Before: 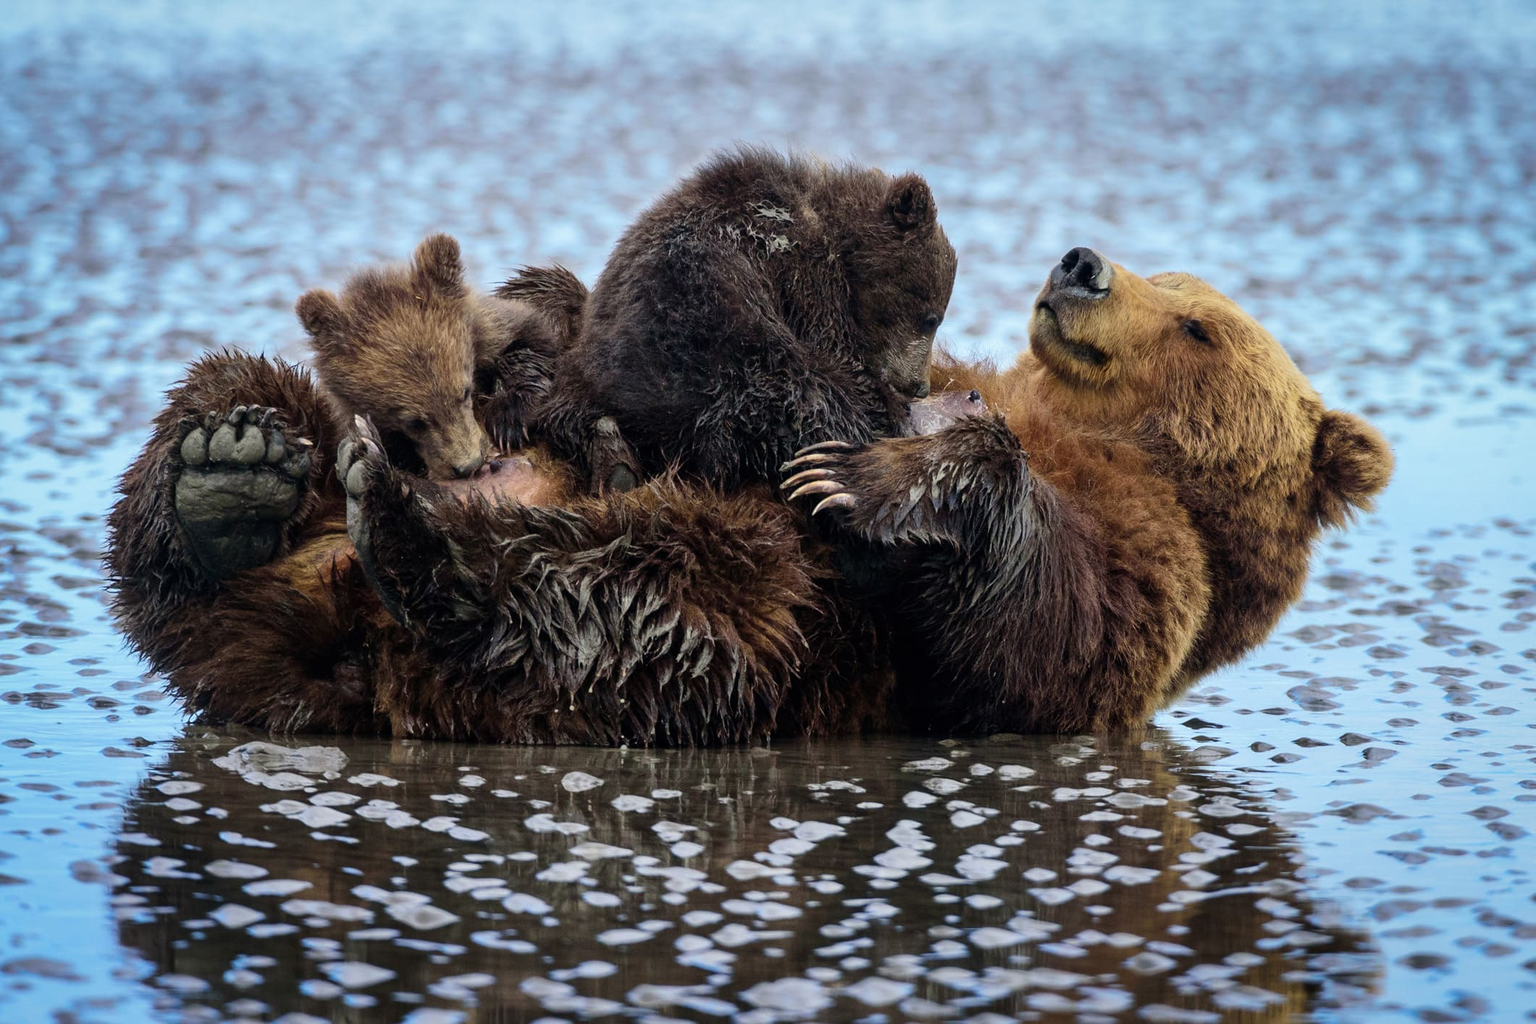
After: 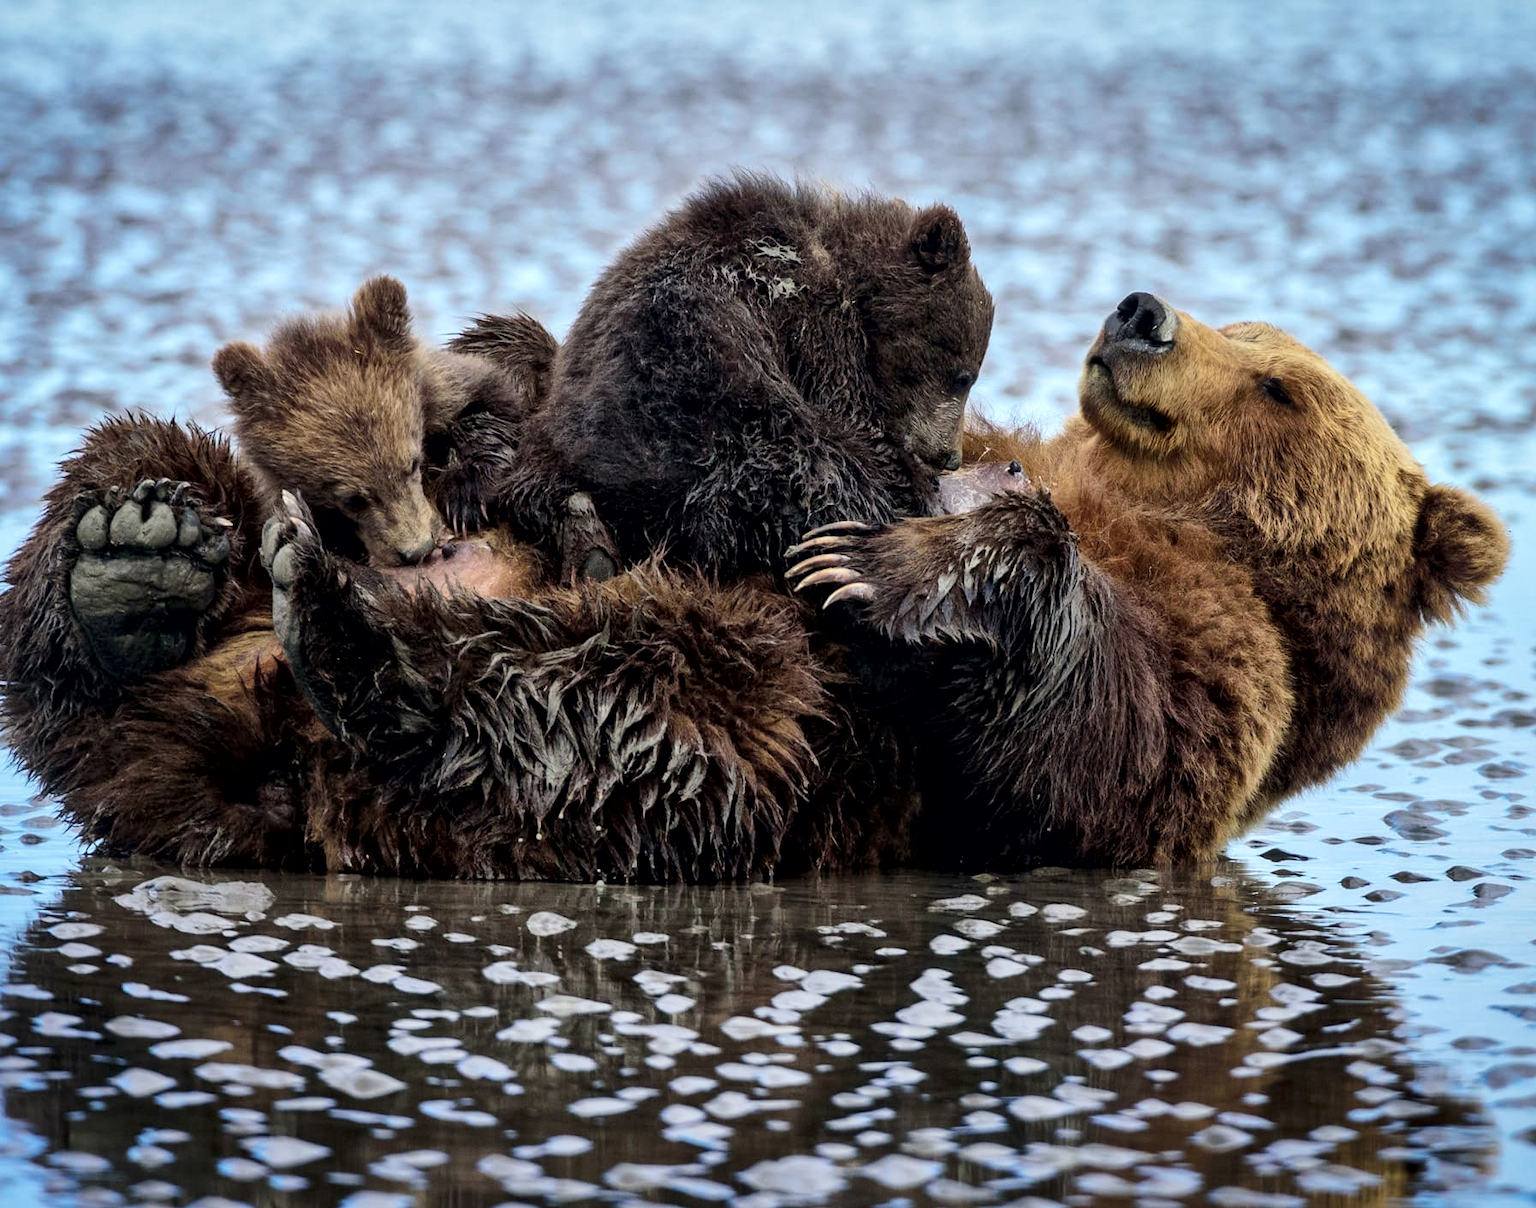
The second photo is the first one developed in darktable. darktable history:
crop: left 7.555%, right 7.815%
local contrast: mode bilateral grid, contrast 26, coarseness 60, detail 151%, midtone range 0.2
